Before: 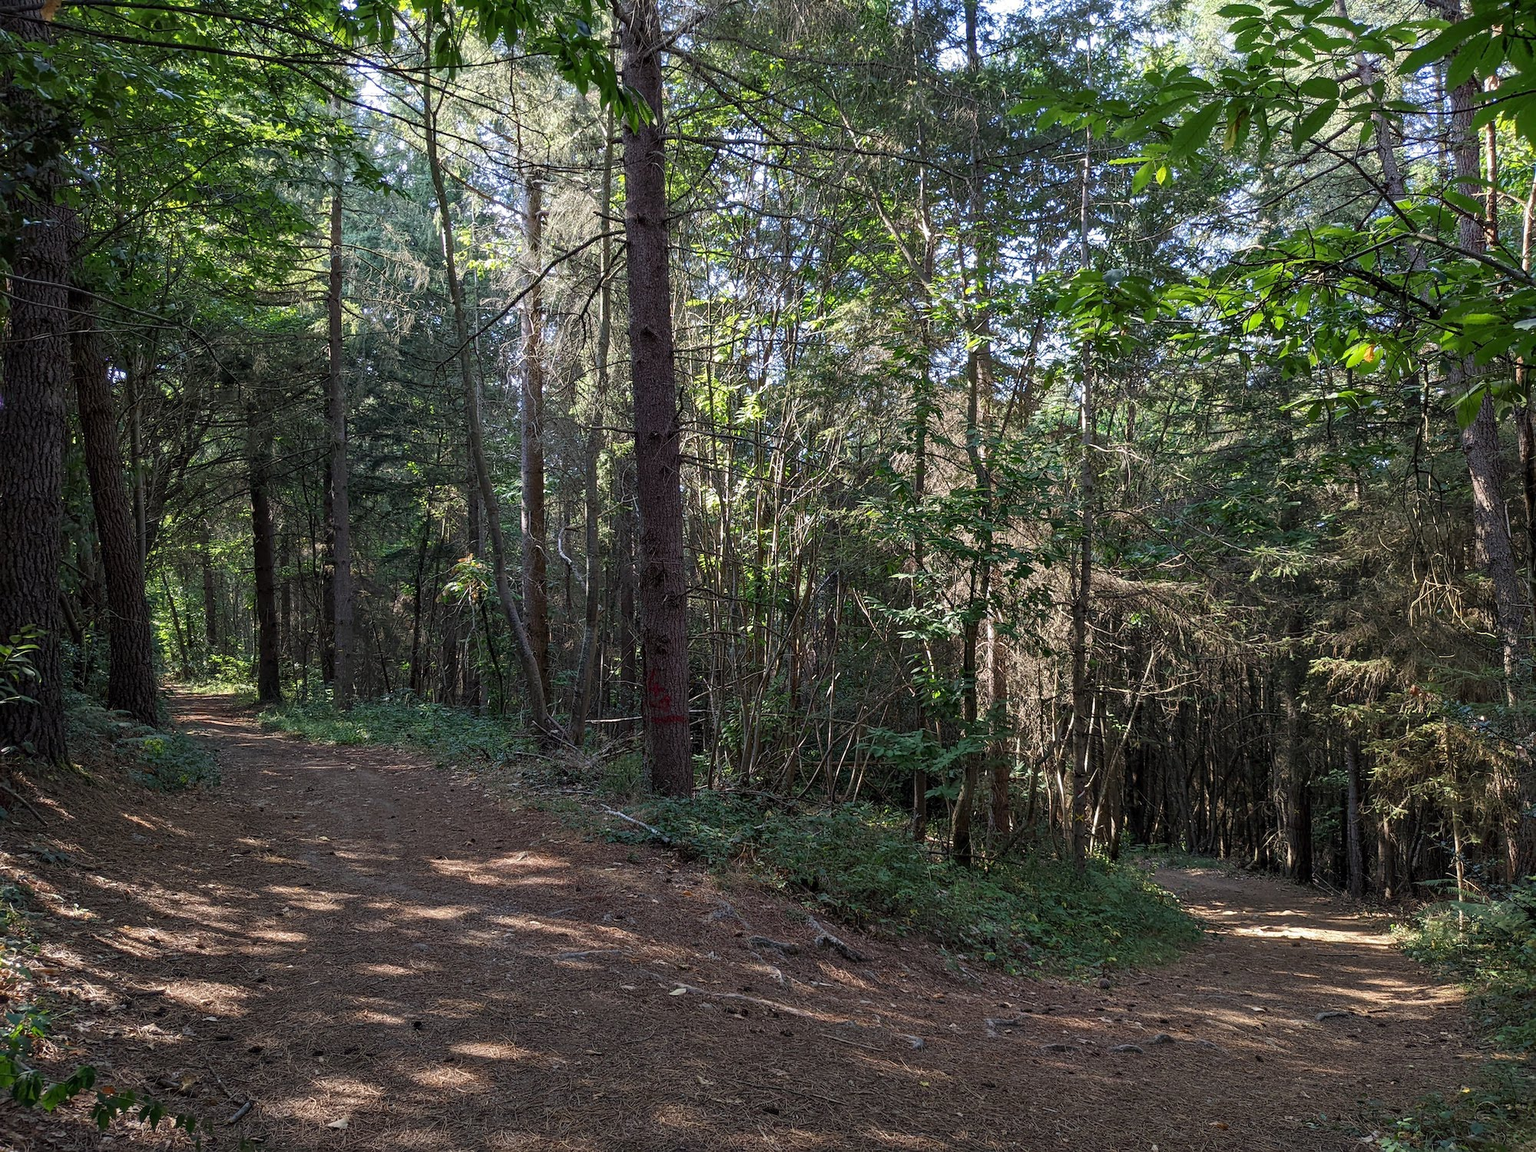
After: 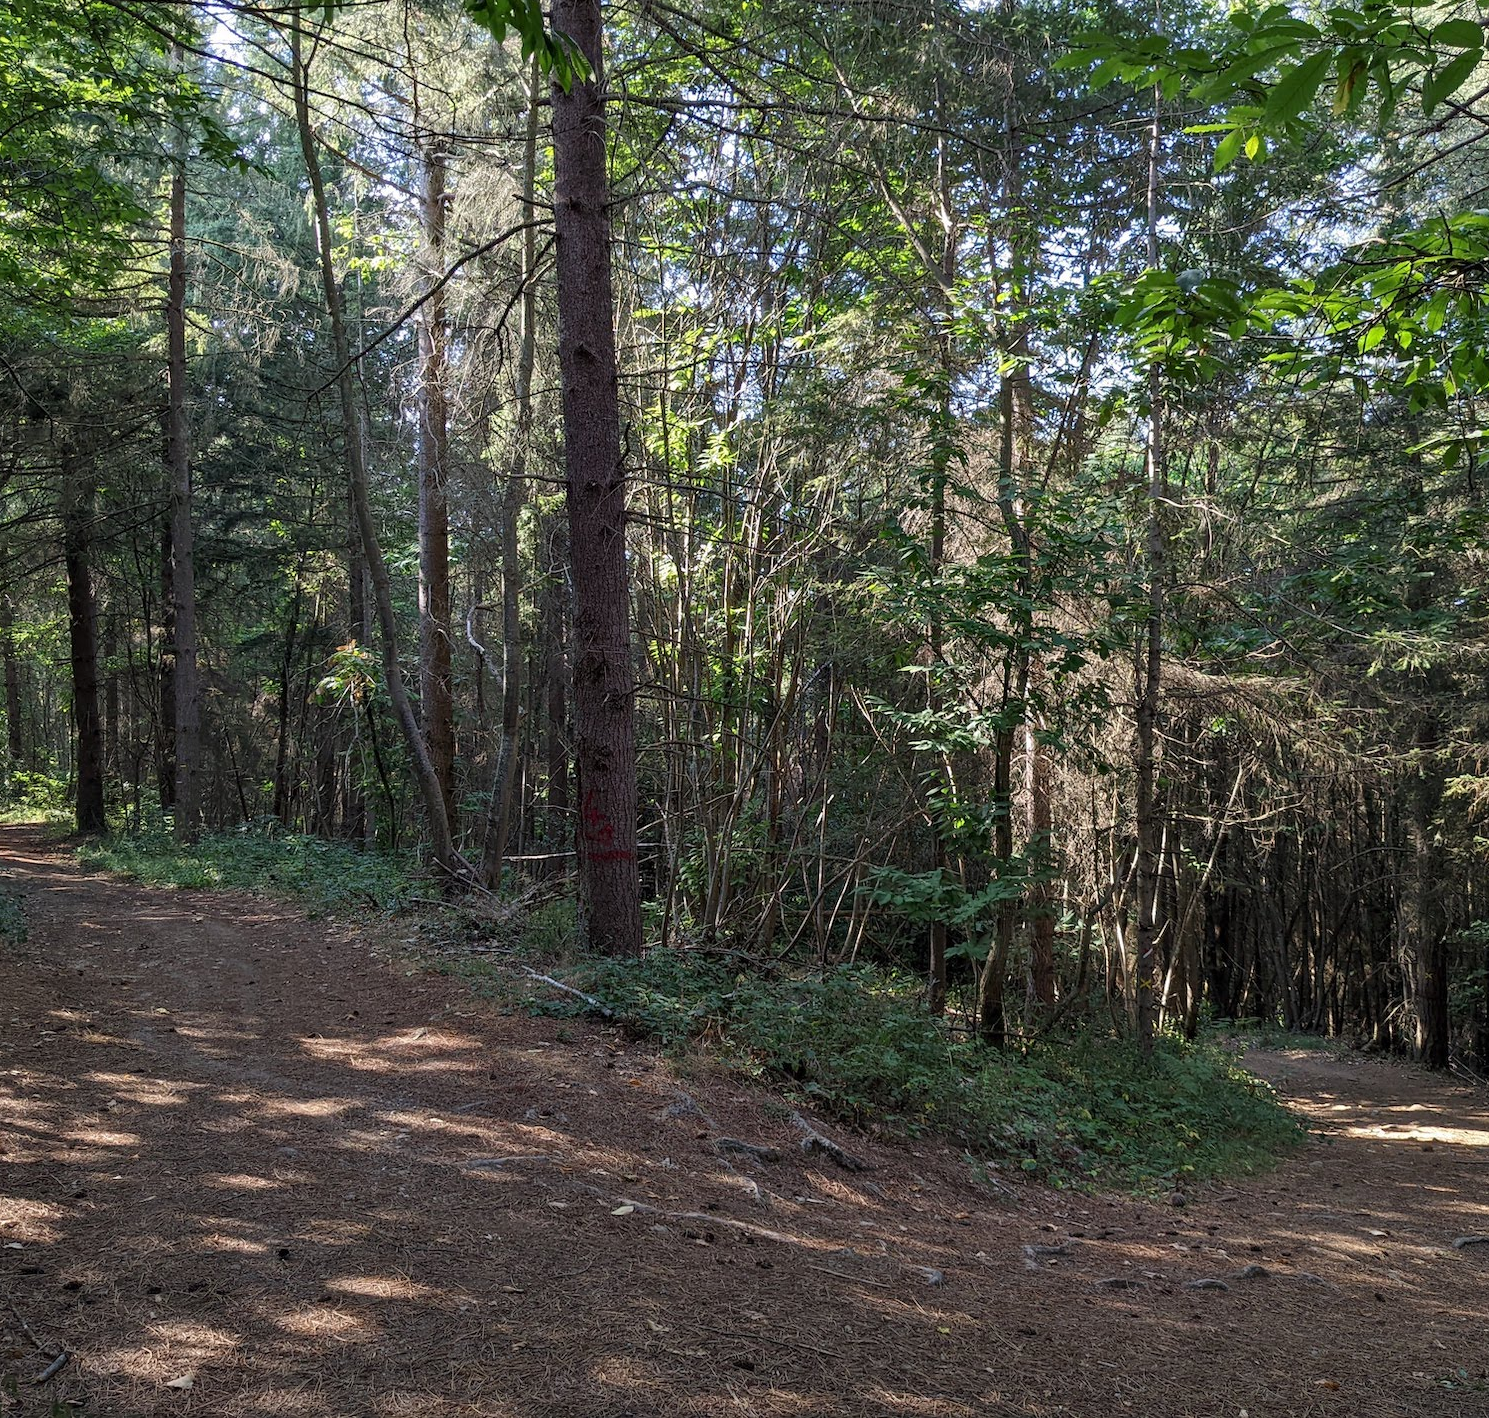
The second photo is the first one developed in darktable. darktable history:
shadows and highlights: shadows 18.28, highlights -84.51, highlights color adjustment 0.106%, soften with gaussian
crop and rotate: left 13.012%, top 5.405%, right 12.523%
